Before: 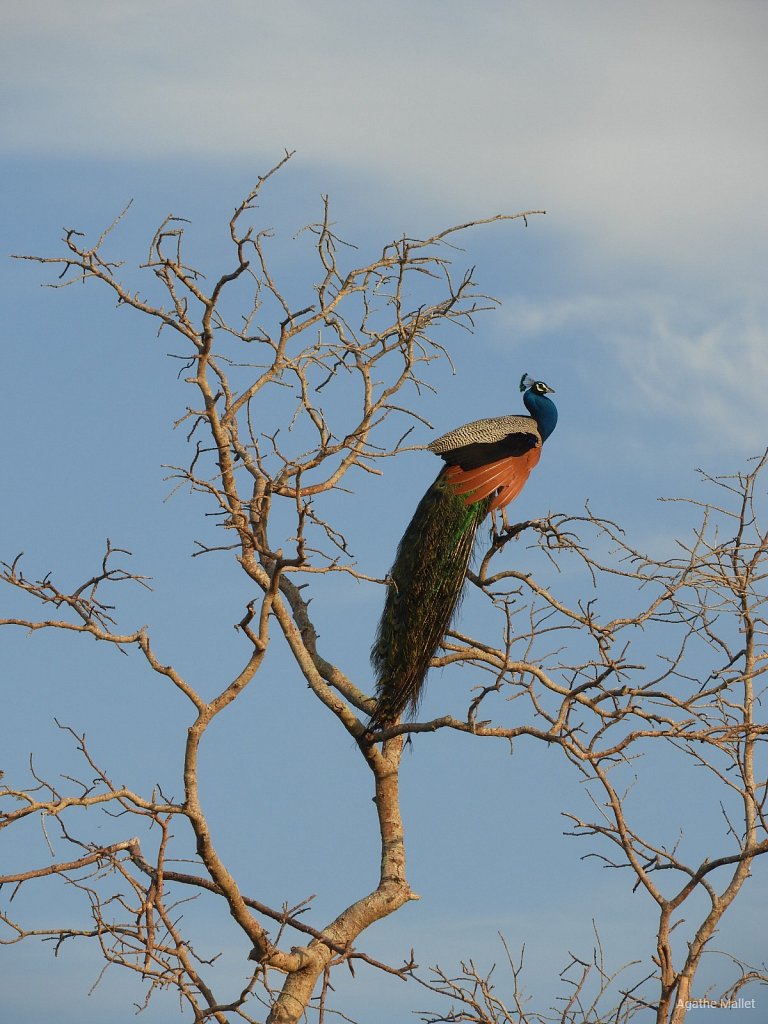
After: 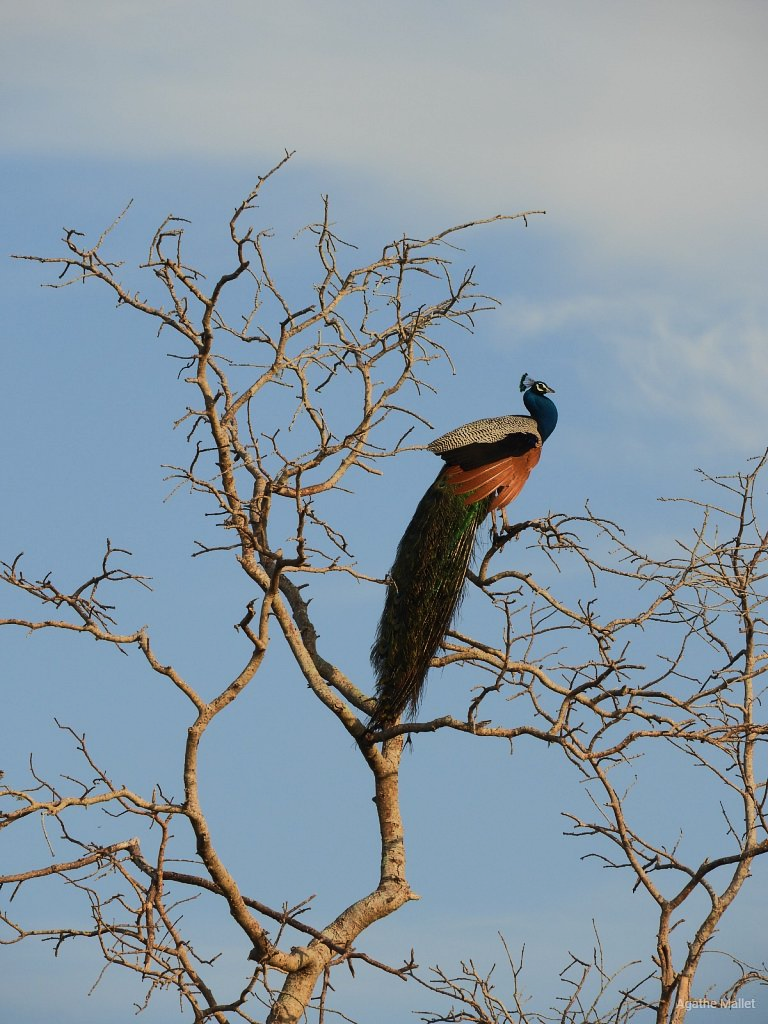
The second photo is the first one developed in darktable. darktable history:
rgb curve: curves: ch0 [(0, 0) (0.284, 0.292) (0.505, 0.644) (1, 1)], compensate middle gray true
exposure: black level correction 0, exposure -0.721 EV, compensate highlight preservation false
